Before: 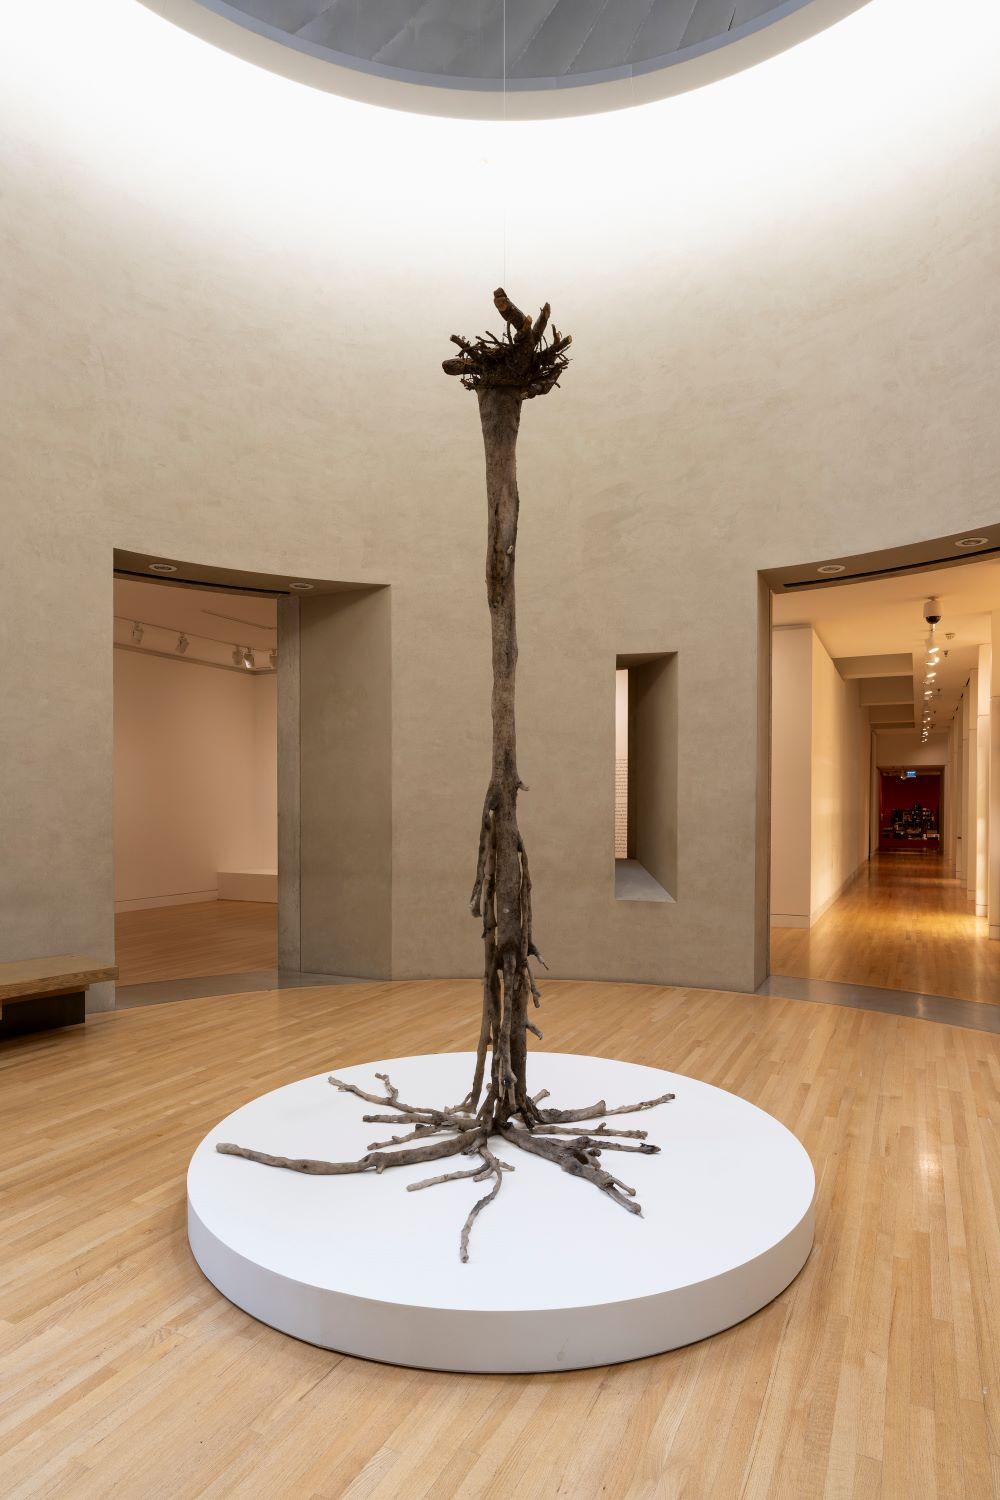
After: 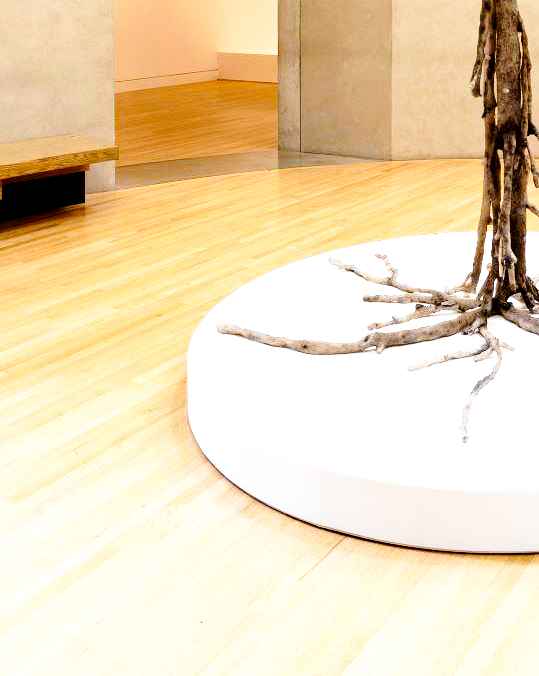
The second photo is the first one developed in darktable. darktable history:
base curve: curves: ch0 [(0, 0) (0.036, 0.037) (0.121, 0.228) (0.46, 0.76) (0.859, 0.983) (1, 1)], preserve colors none
crop and rotate: top 54.761%, right 46.012%, bottom 0.119%
levels: mode automatic, levels [0, 0.48, 0.961]
exposure: black level correction 0.008, exposure 0.978 EV, compensate highlight preservation false
color balance rgb: shadows lift › luminance -19.822%, perceptual saturation grading › global saturation -0.139%, global vibrance 20%
